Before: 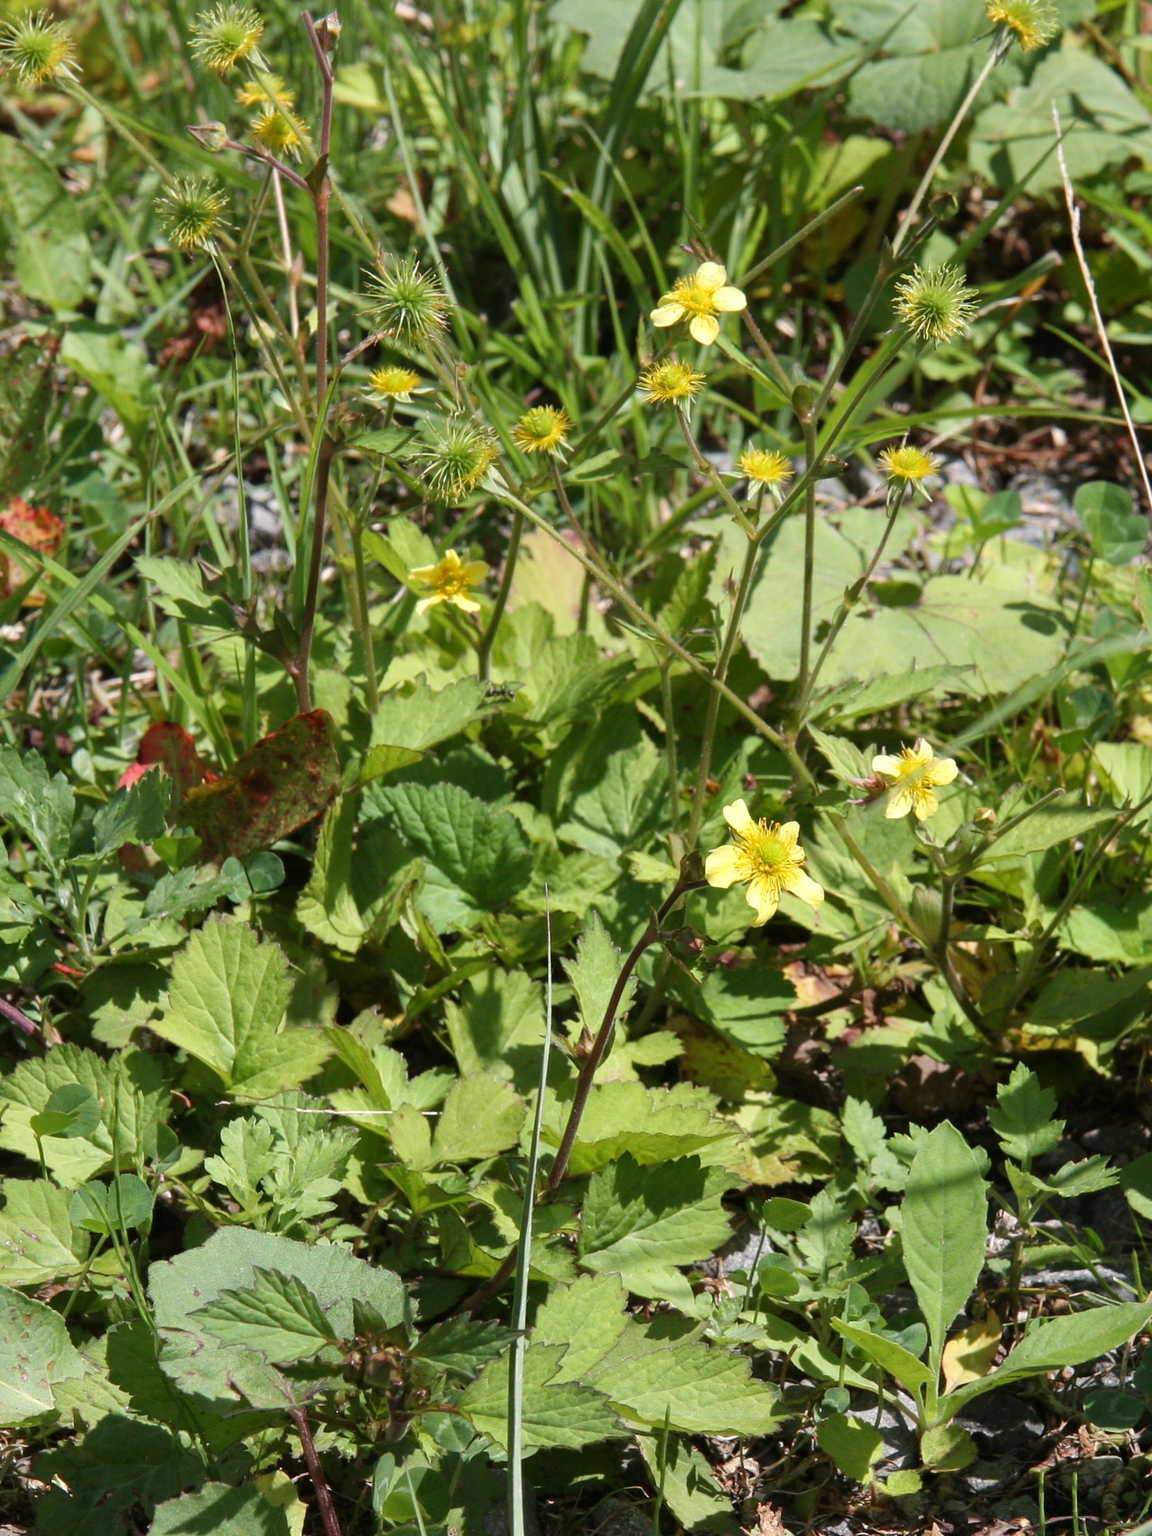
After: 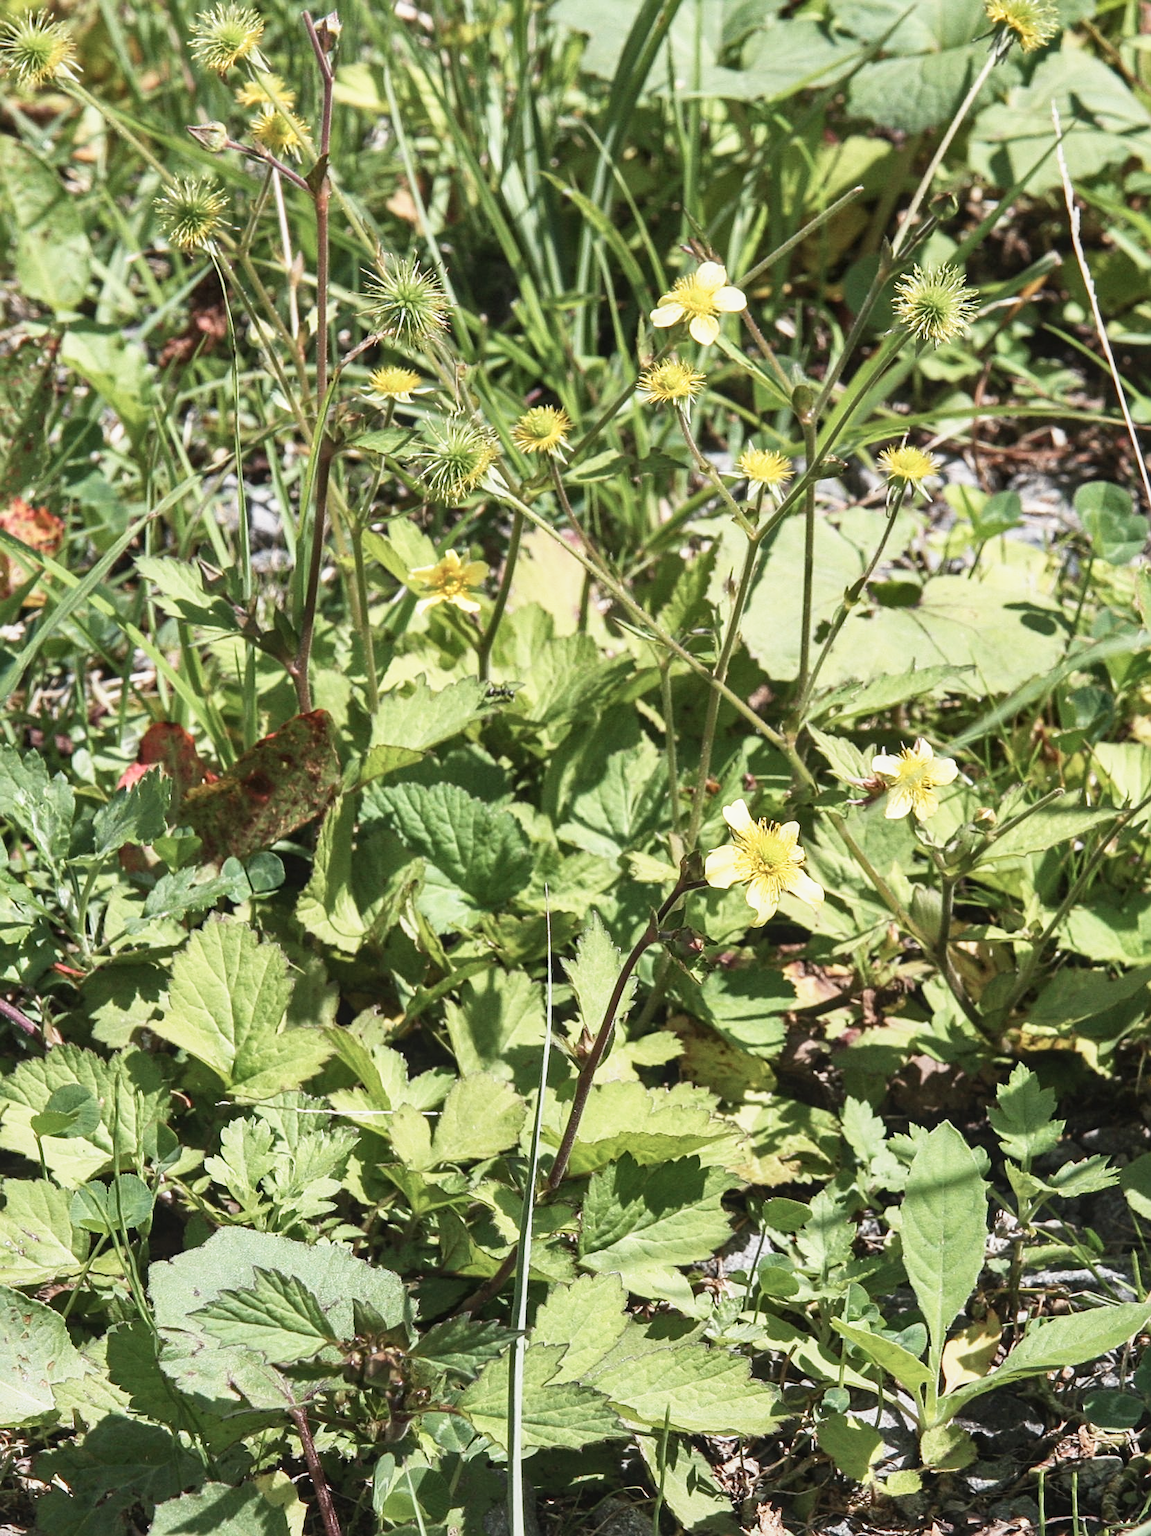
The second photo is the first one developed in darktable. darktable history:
contrast brightness saturation: contrast 0.104, saturation -0.282
sharpen: radius 2.195, amount 0.386, threshold 0.049
color calibration: gray › normalize channels true, illuminant same as pipeline (D50), adaptation XYZ, x 0.346, y 0.358, temperature 5022.59 K, gamut compression 0.009
local contrast: detail 109%
base curve: curves: ch0 [(0, 0) (0.557, 0.834) (1, 1)], preserve colors none
shadows and highlights: low approximation 0.01, soften with gaussian
